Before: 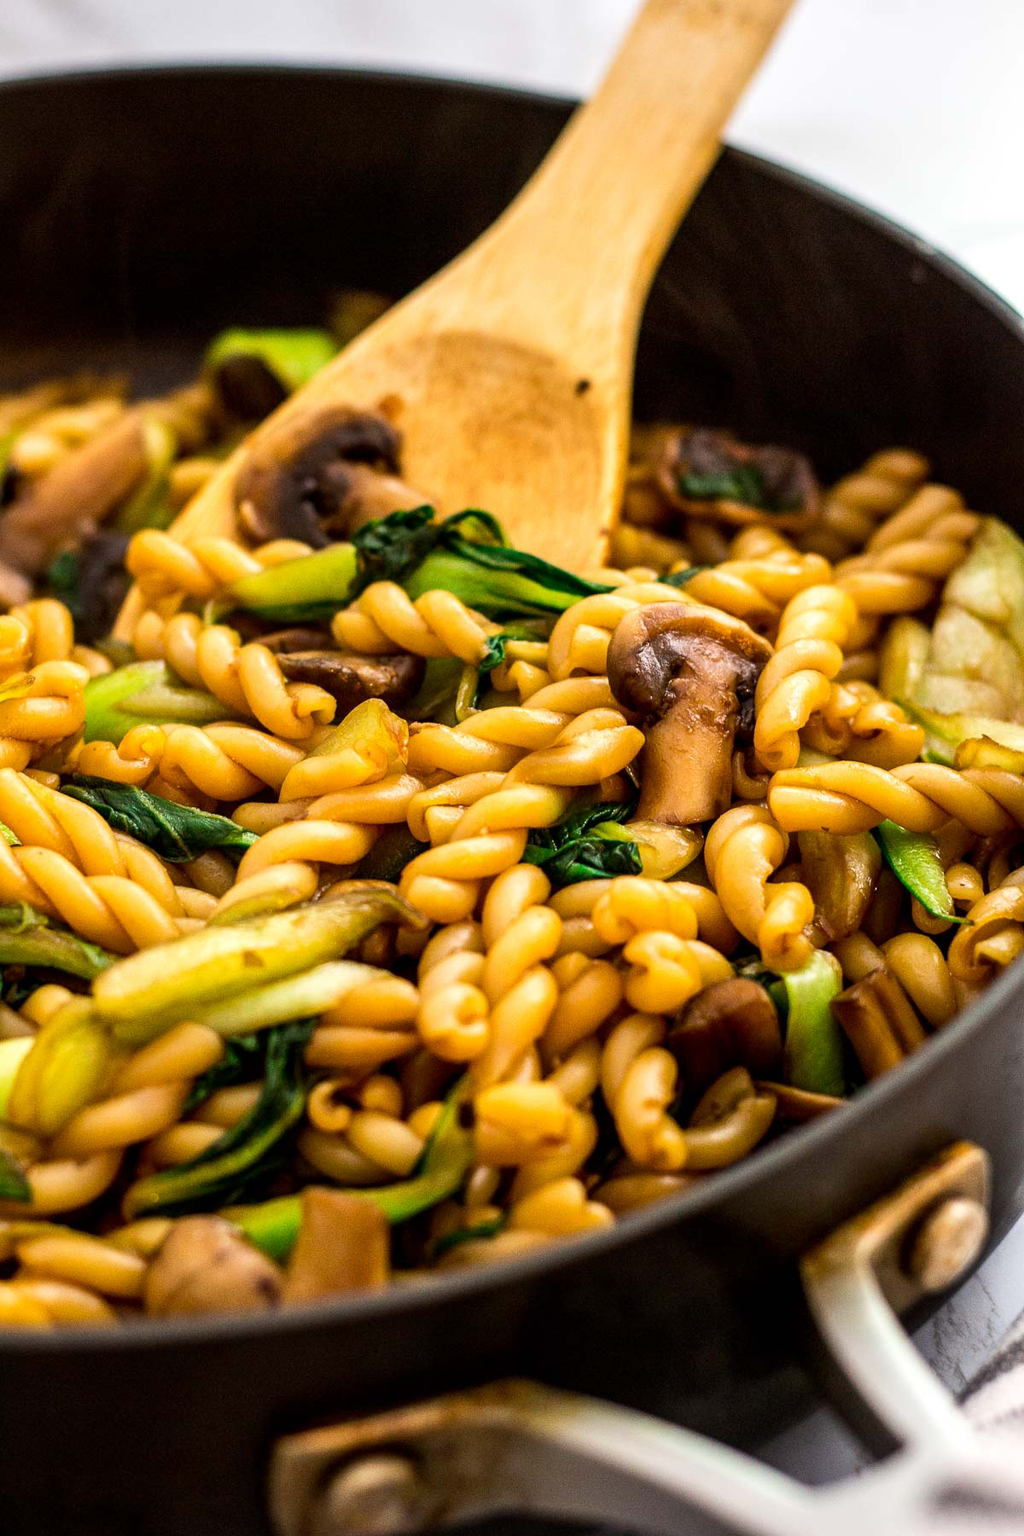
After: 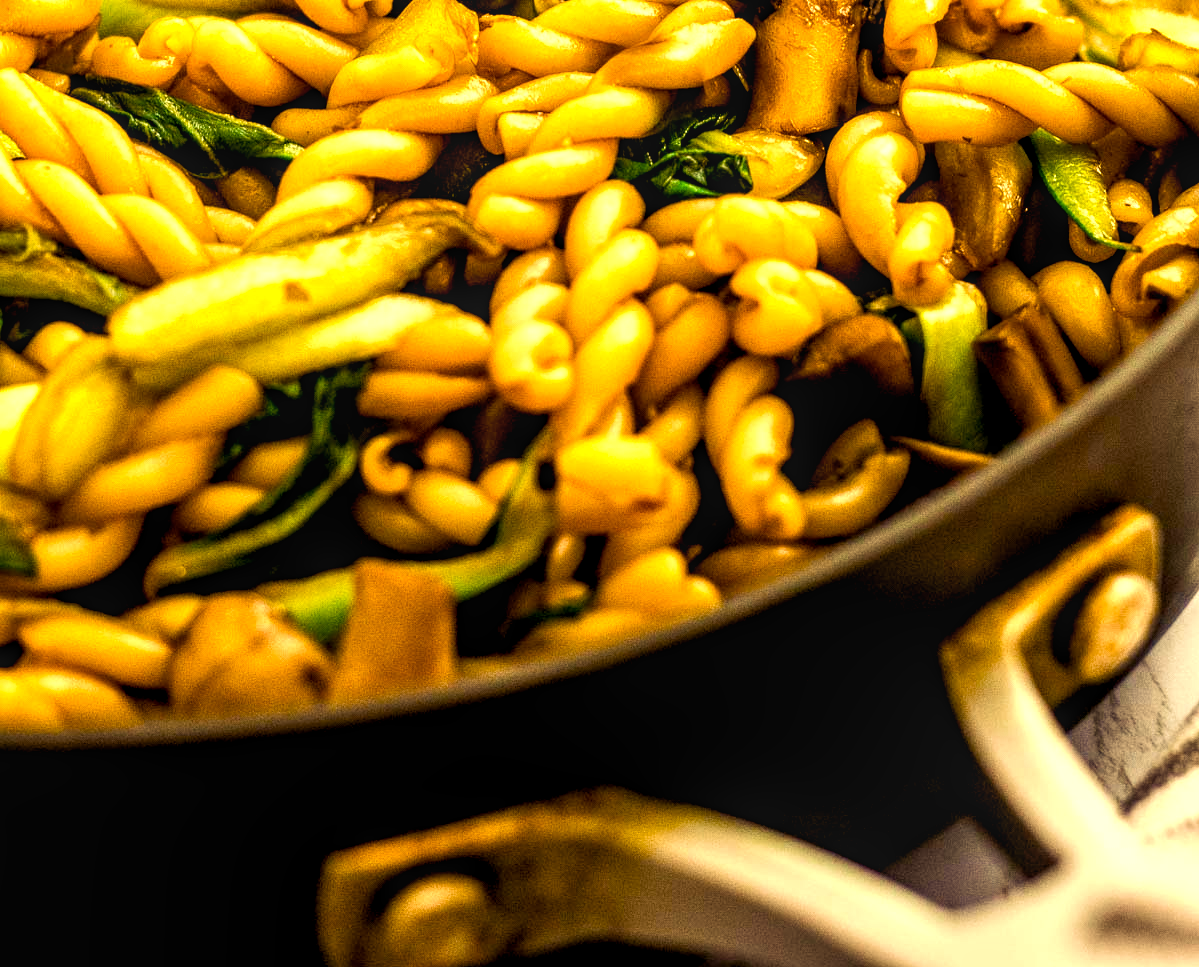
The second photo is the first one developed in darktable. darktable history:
velvia: on, module defaults
local contrast: on, module defaults
tone equalizer: on, module defaults
crop and rotate: top 46.237%
color balance rgb: shadows lift › luminance -21.66%, shadows lift › chroma 6.57%, shadows lift › hue 270°, power › chroma 0.68%, power › hue 60°, highlights gain › luminance 6.08%, highlights gain › chroma 1.33%, highlights gain › hue 90°, global offset › luminance -0.87%, perceptual saturation grading › global saturation 26.86%, perceptual saturation grading › highlights -28.39%, perceptual saturation grading › mid-tones 15.22%, perceptual saturation grading › shadows 33.98%, perceptual brilliance grading › highlights 10%, perceptual brilliance grading › mid-tones 5%
white balance: red 1.123, blue 0.83
color contrast: green-magenta contrast 0.8, blue-yellow contrast 1.1, unbound 0
